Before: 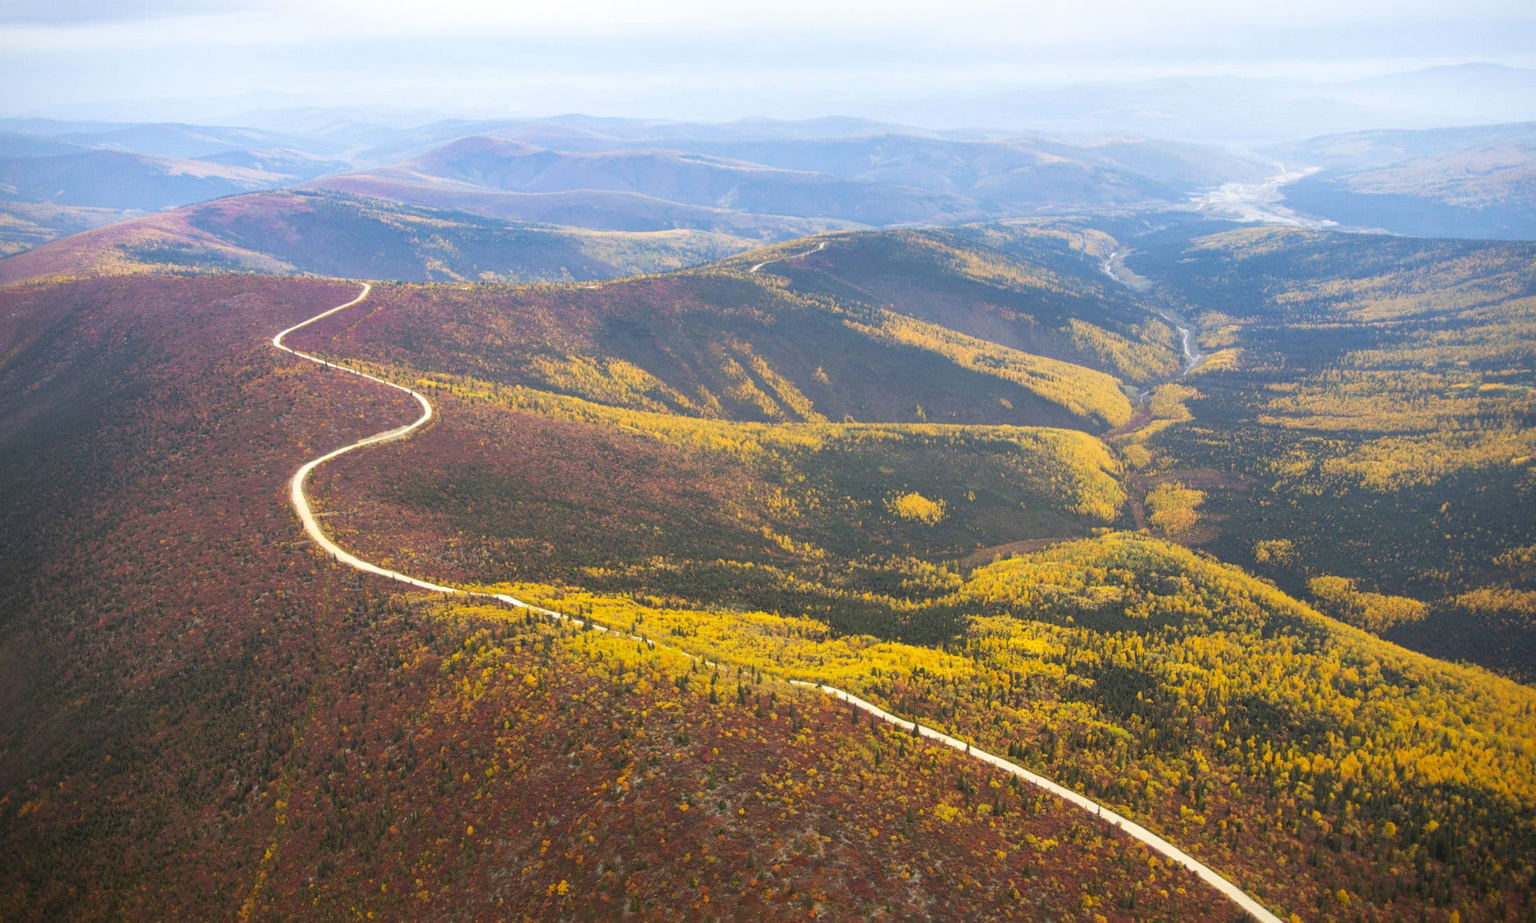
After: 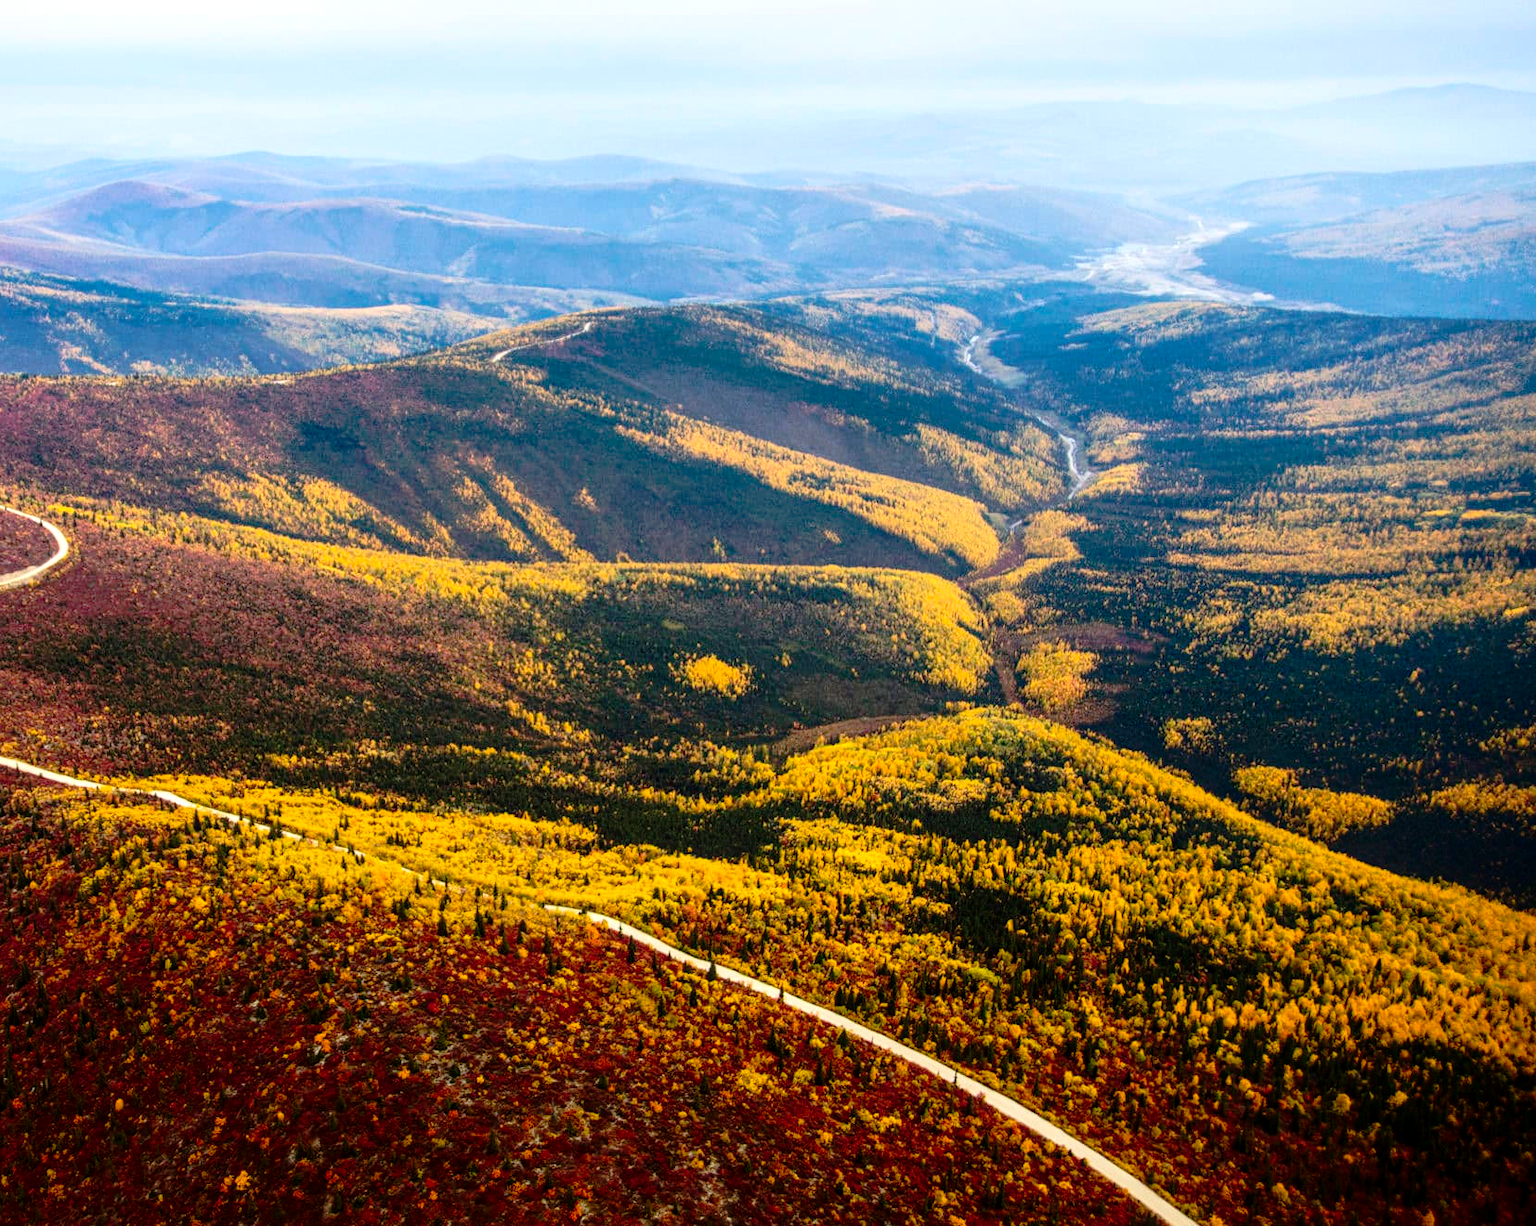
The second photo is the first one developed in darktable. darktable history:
local contrast: on, module defaults
tone curve: curves: ch0 [(0, 0) (0.126, 0.061) (0.362, 0.382) (0.498, 0.498) (0.706, 0.712) (1, 1)]; ch1 [(0, 0) (0.5, 0.522) (0.55, 0.586) (1, 1)]; ch2 [(0, 0) (0.44, 0.424) (0.5, 0.482) (0.537, 0.538) (1, 1)], preserve colors none
crop and rotate: left 24.804%
contrast brightness saturation: contrast 0.22, brightness -0.19, saturation 0.232
